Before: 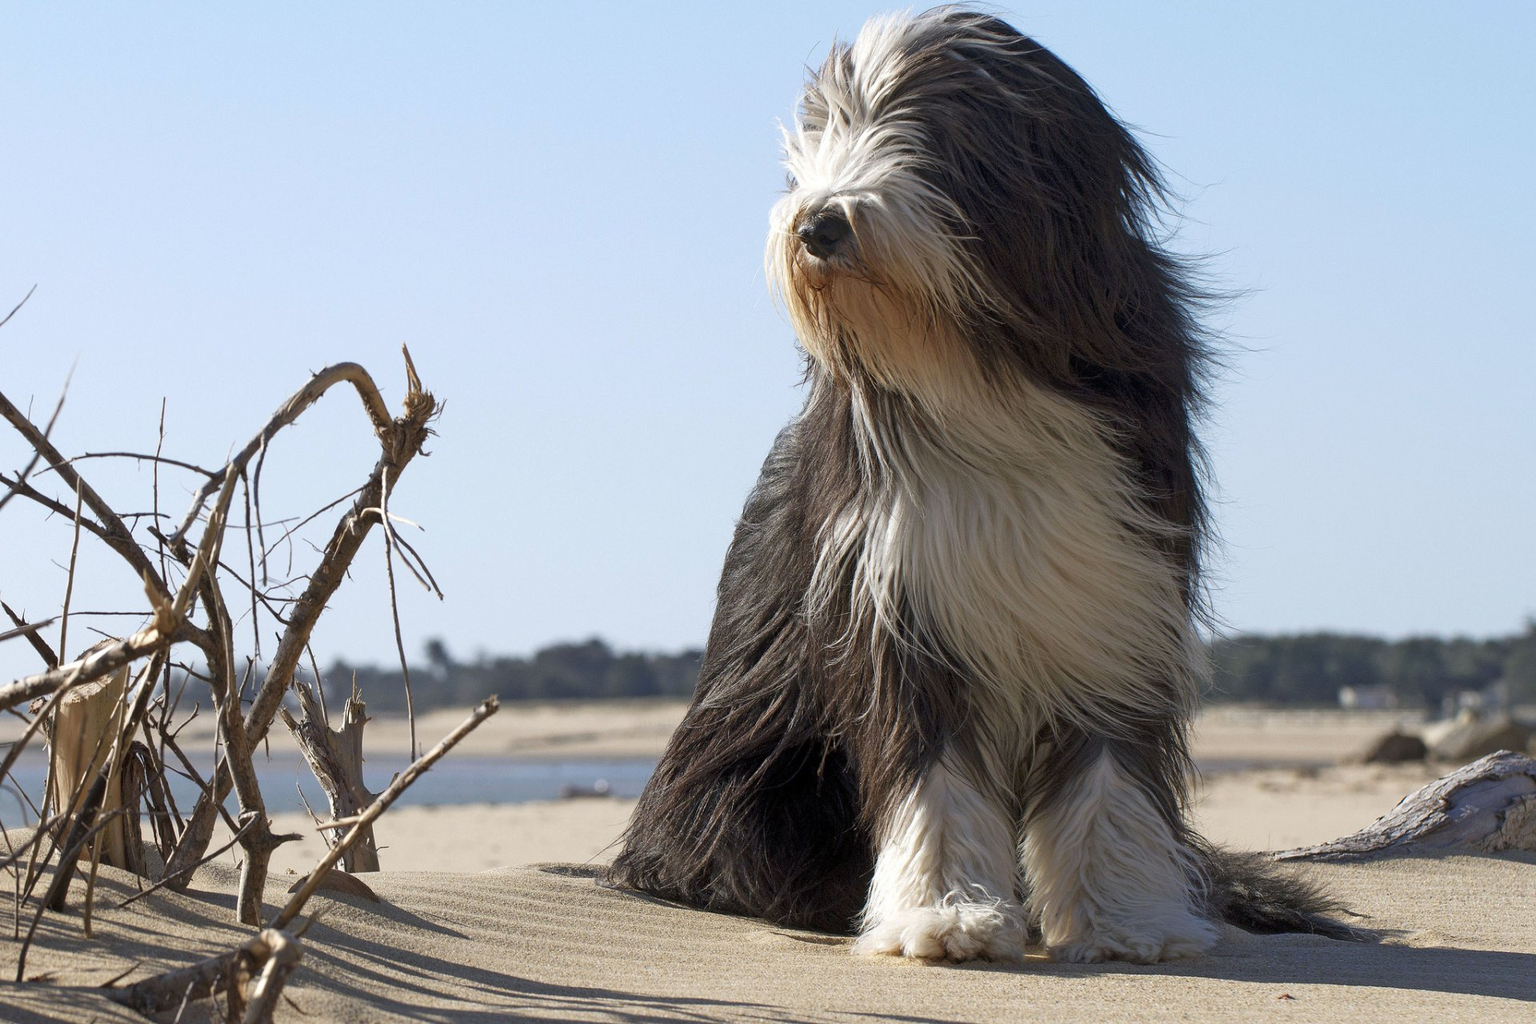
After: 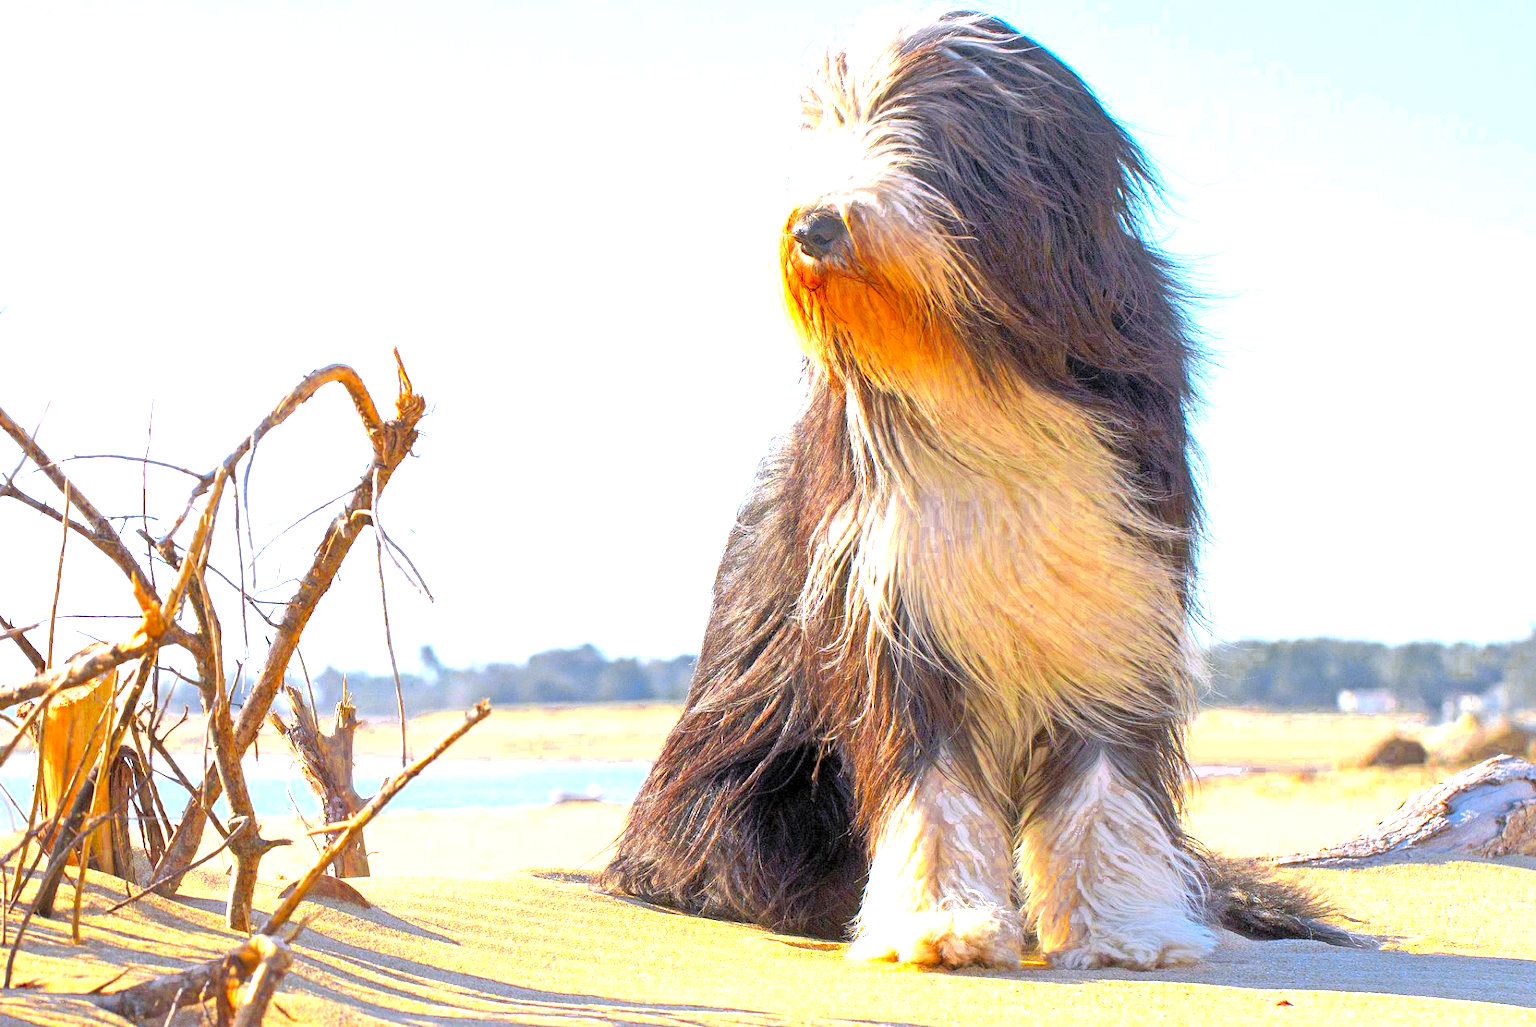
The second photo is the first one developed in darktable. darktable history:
contrast brightness saturation: contrast 0.095, brightness 0.292, saturation 0.138
color zones: curves: ch0 [(0.035, 0.242) (0.25, 0.5) (0.384, 0.214) (0.488, 0.255) (0.75, 0.5)]; ch1 [(0.063, 0.379) (0.25, 0.5) (0.354, 0.201) (0.489, 0.085) (0.729, 0.271)]; ch2 [(0.25, 0.5) (0.38, 0.517) (0.442, 0.51) (0.735, 0.456)]
levels: levels [0.052, 0.496, 0.908]
crop and rotate: left 0.847%, top 0.244%, bottom 0.292%
exposure: black level correction 0, exposure 1.521 EV, compensate exposure bias true, compensate highlight preservation false
color correction: highlights a* 1.59, highlights b* -1.83, saturation 2.48
